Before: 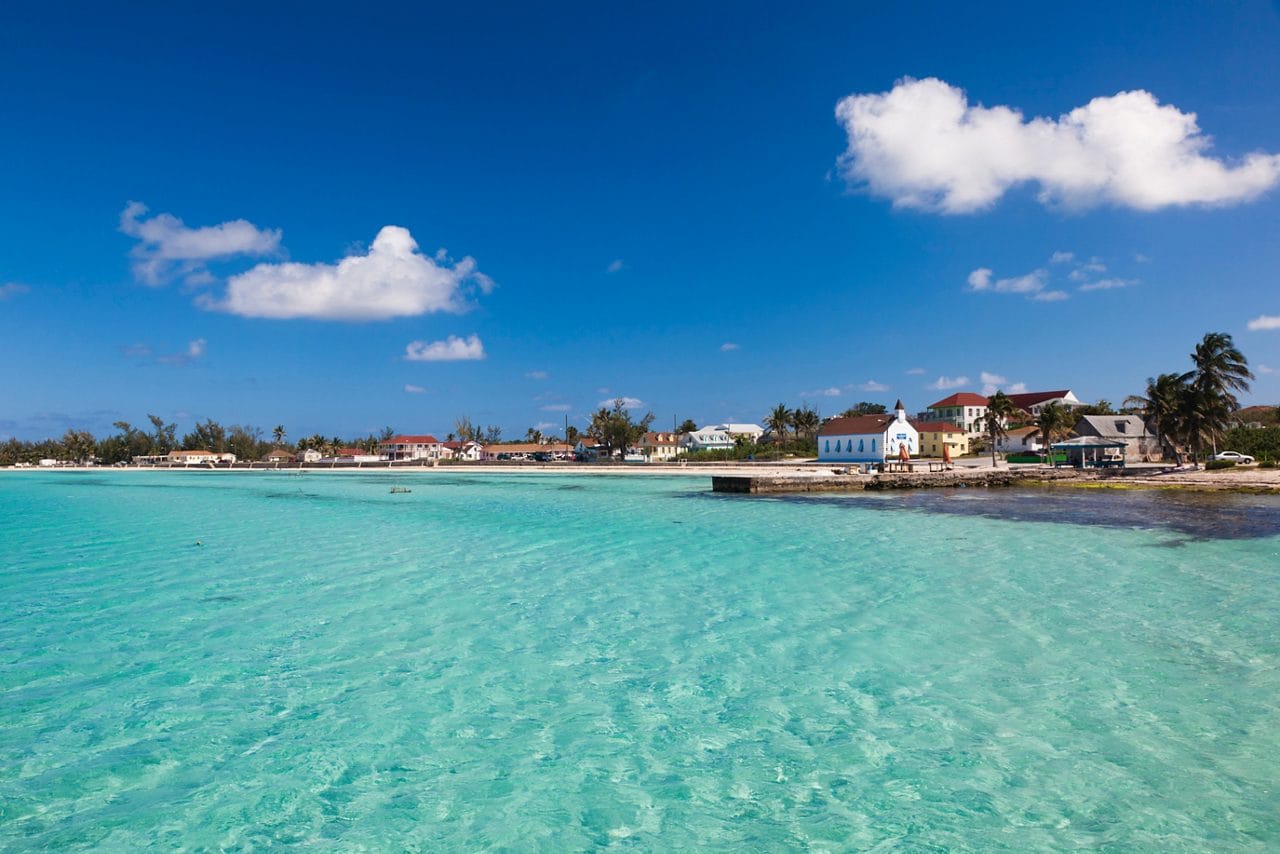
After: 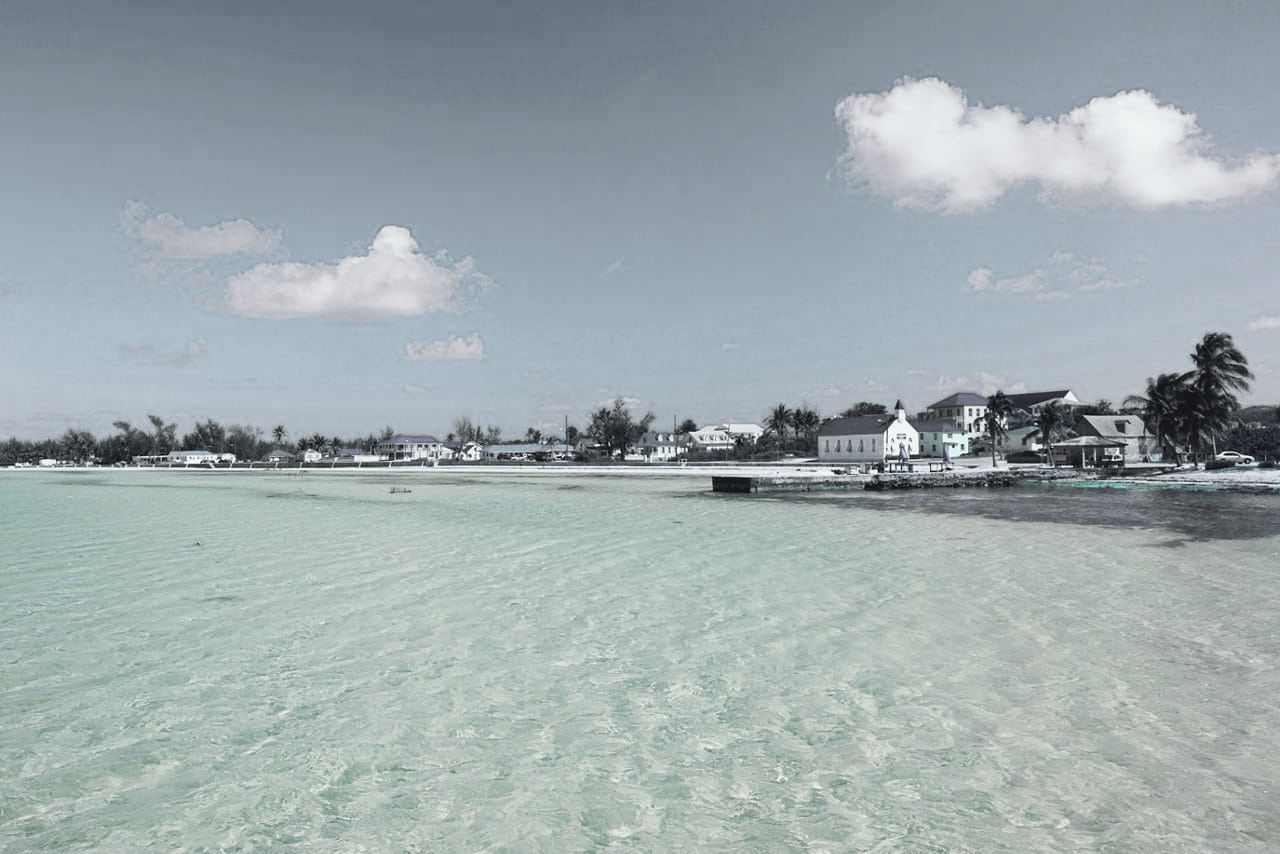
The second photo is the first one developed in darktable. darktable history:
tone curve: curves: ch0 [(0, 0) (0.003, 0.003) (0.011, 0.011) (0.025, 0.024) (0.044, 0.043) (0.069, 0.068) (0.1, 0.097) (0.136, 0.132) (0.177, 0.173) (0.224, 0.219) (0.277, 0.27) (0.335, 0.327) (0.399, 0.389) (0.468, 0.456) (0.543, 0.547) (0.623, 0.626) (0.709, 0.711) (0.801, 0.802) (0.898, 0.898) (1, 1)], preserve colors none
color look up table: target L [93.7, 90.59, 96.68, 80.31, 88.61, 80.93, 92.25, 80.28, 81.44, 85.06, 62.18, 53.94, 62.15, 52.77, 47.79, 52.96, 41.65, 15.53, 90.65, 89.32, 87.91, 79.56, 76.21, 73.49, 79.01, 69.98, 53.87, 64.79, 49.61, 38.55, 27.04, 14.68, 95.55, 77.79, 77.31, 88.38, 67.85, 76.8, 58.99, 89.06, 59.11, 74.59, 33.78, 50, 29.17, 91.78, 94.38, 76.69, 11.25], target a [-19.67, -44.94, -4.57, 17.8, 5.746, -30.08, -5.049, 11.41, -2.953, -16, 24.77, -1.701, -6.022, 7.173, 11.72, -21.67, -7.945, 0.031, -9.614, 2.759, -21.51, 6.017, -13.01, -5.078, 15.69, 3.93, -6.007, 13.69, -13.09, 8.059, 0.014, 4.882, 0.459, 4.79, 10.57, 3.959, 0.796, 1.449, 23.2, -2.743, 13.38, 5.648, 13, 0.679, 7.153, -14.69, -1.501, -7.696, 0.107], target b [7.23, 17.58, 5.782, -26.94, -5.46, 0.341, 20.5, -3.985, 2.244, 15.65, -21.44, -23.91, 14.02, -5.74, -12.06, 1.501, 6.634, -6.558, -1.705, -7.091, -8.668, -12.73, -16.6, -12.43, -28.46, -26.43, -0.881, -26.02, -10.35, -16.09, -3.367, -9.204, -3.021, -14.93, -31.75, -14.8, -4.279, -7.825, -59.64, -13.37, -34.96, -19.82, -34.71, -10.68, -22.04, 0.901, -5.325, -7.652, -2.229], num patches 49
